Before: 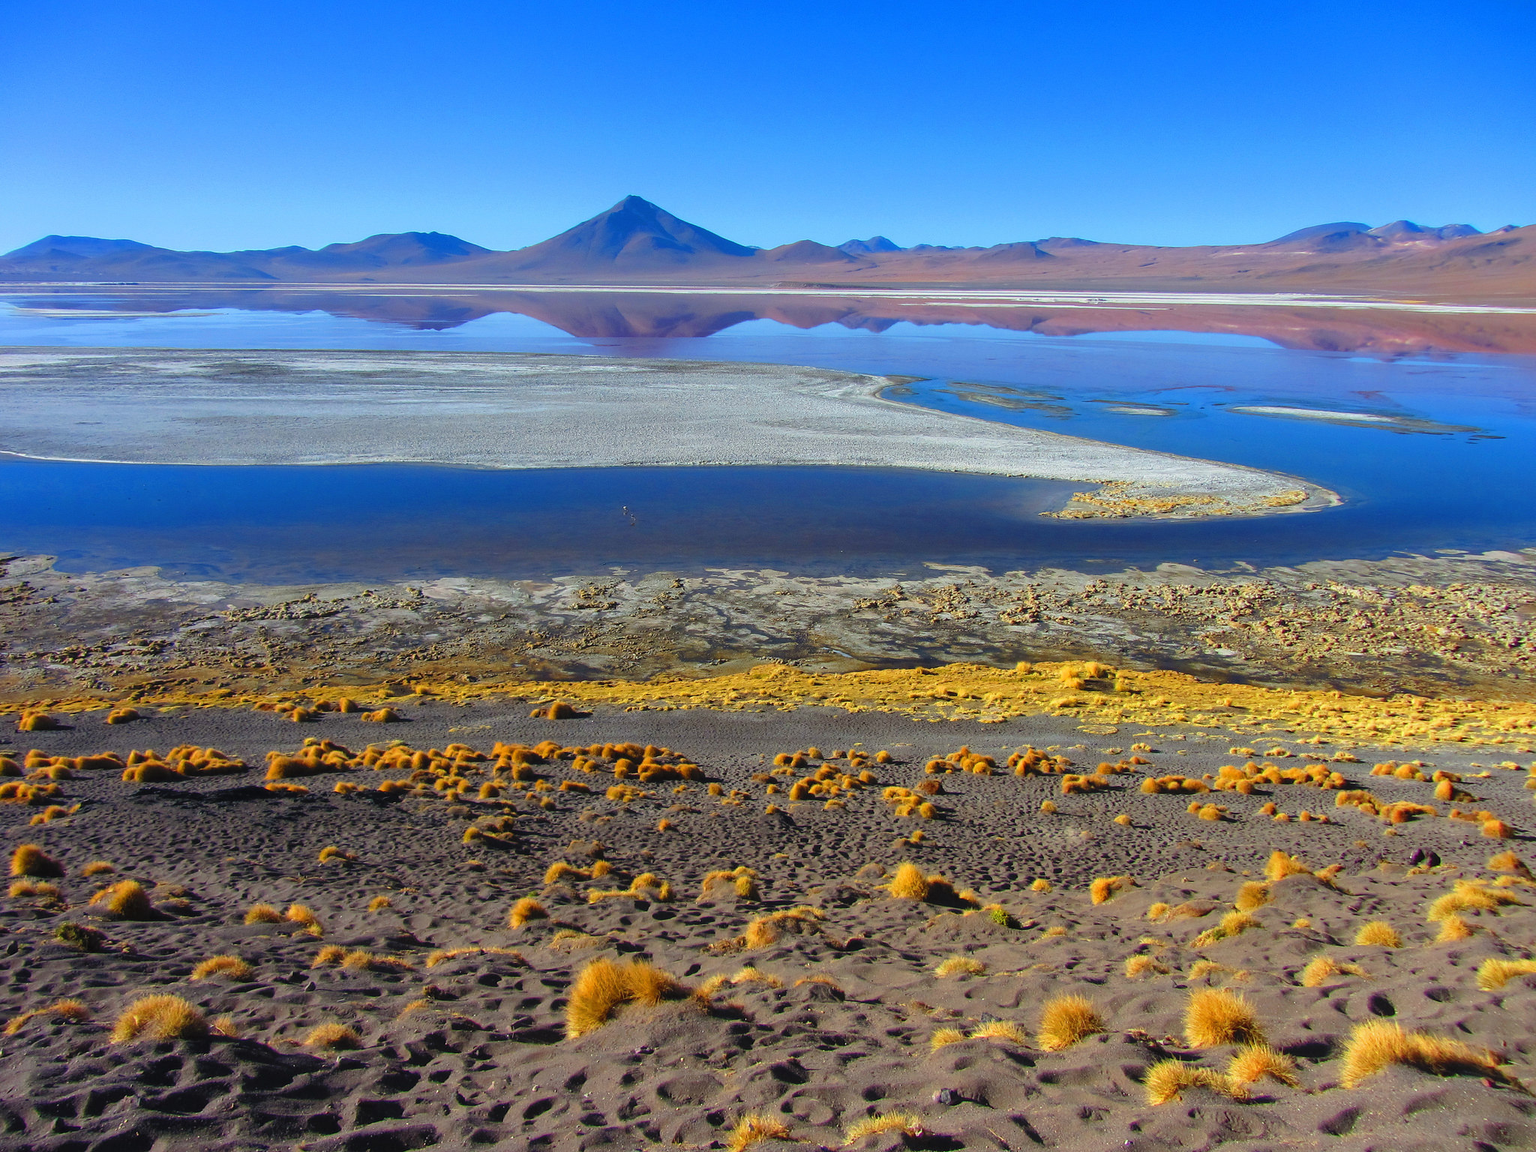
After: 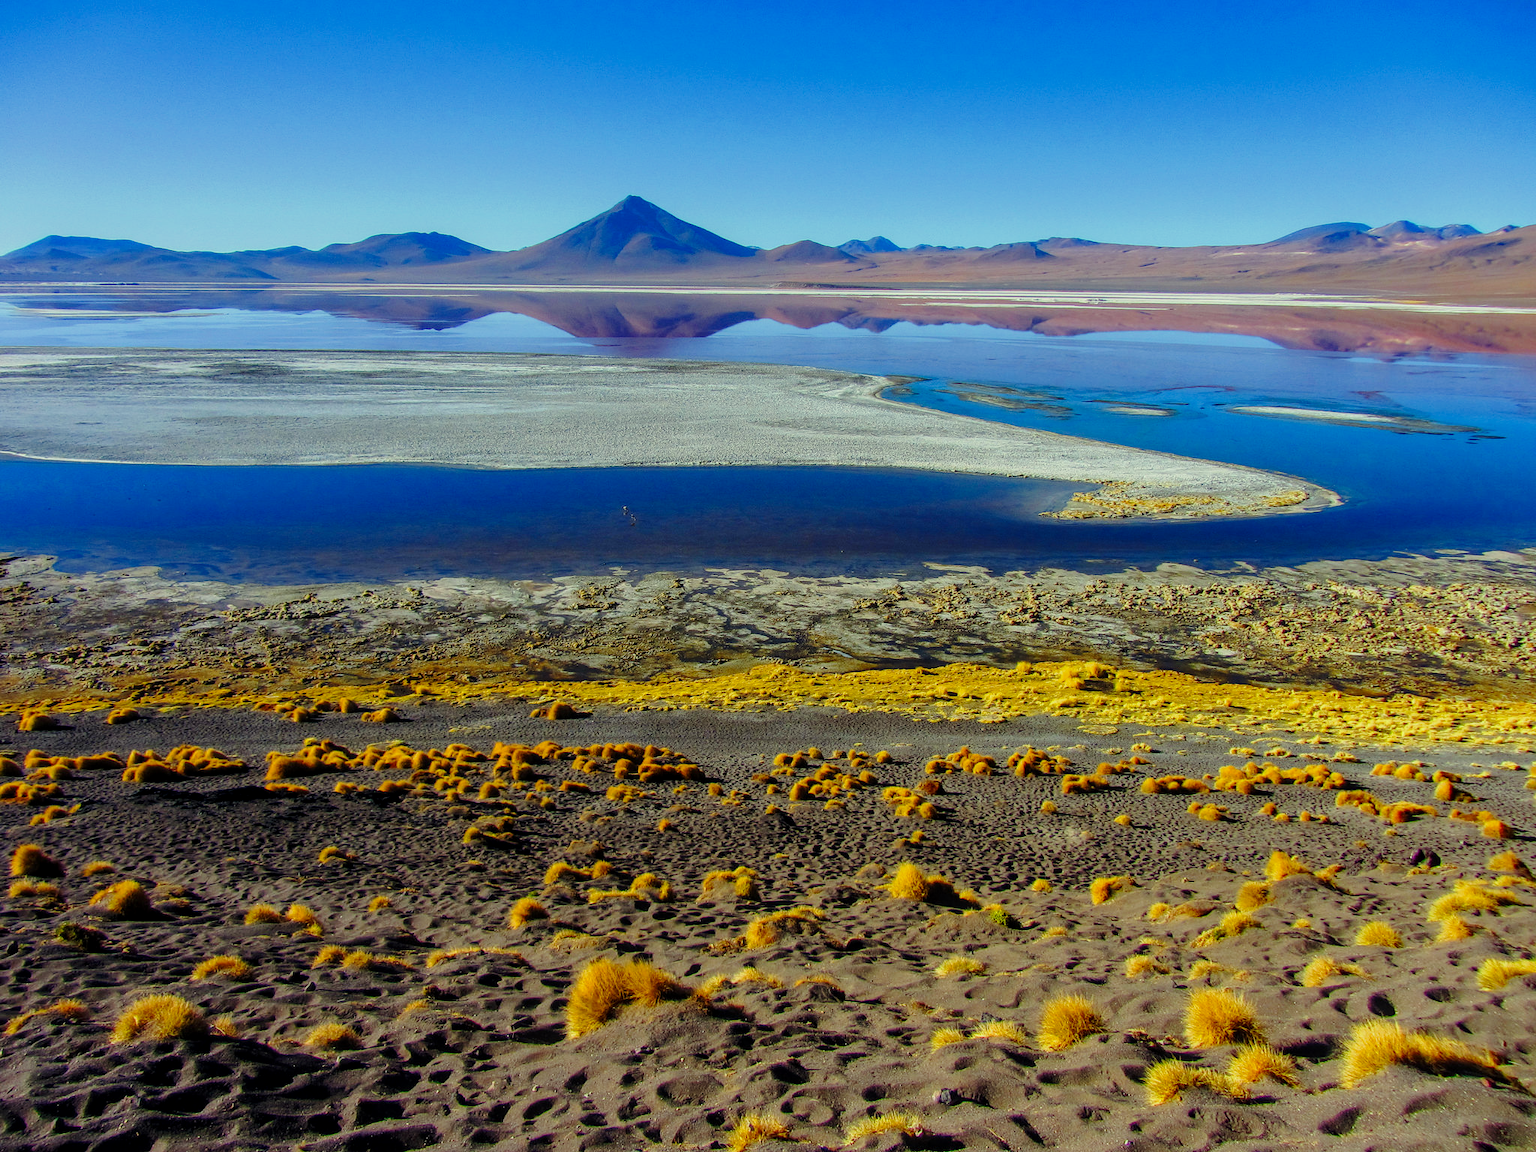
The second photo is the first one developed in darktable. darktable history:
base curve: curves: ch0 [(0, 0) (0.028, 0.03) (0.121, 0.232) (0.46, 0.748) (0.859, 0.968) (1, 1)], preserve colors none
color correction: highlights a* -5.75, highlights b* 11.26
local contrast: on, module defaults
exposure: exposure -1.005 EV, compensate highlight preservation false
